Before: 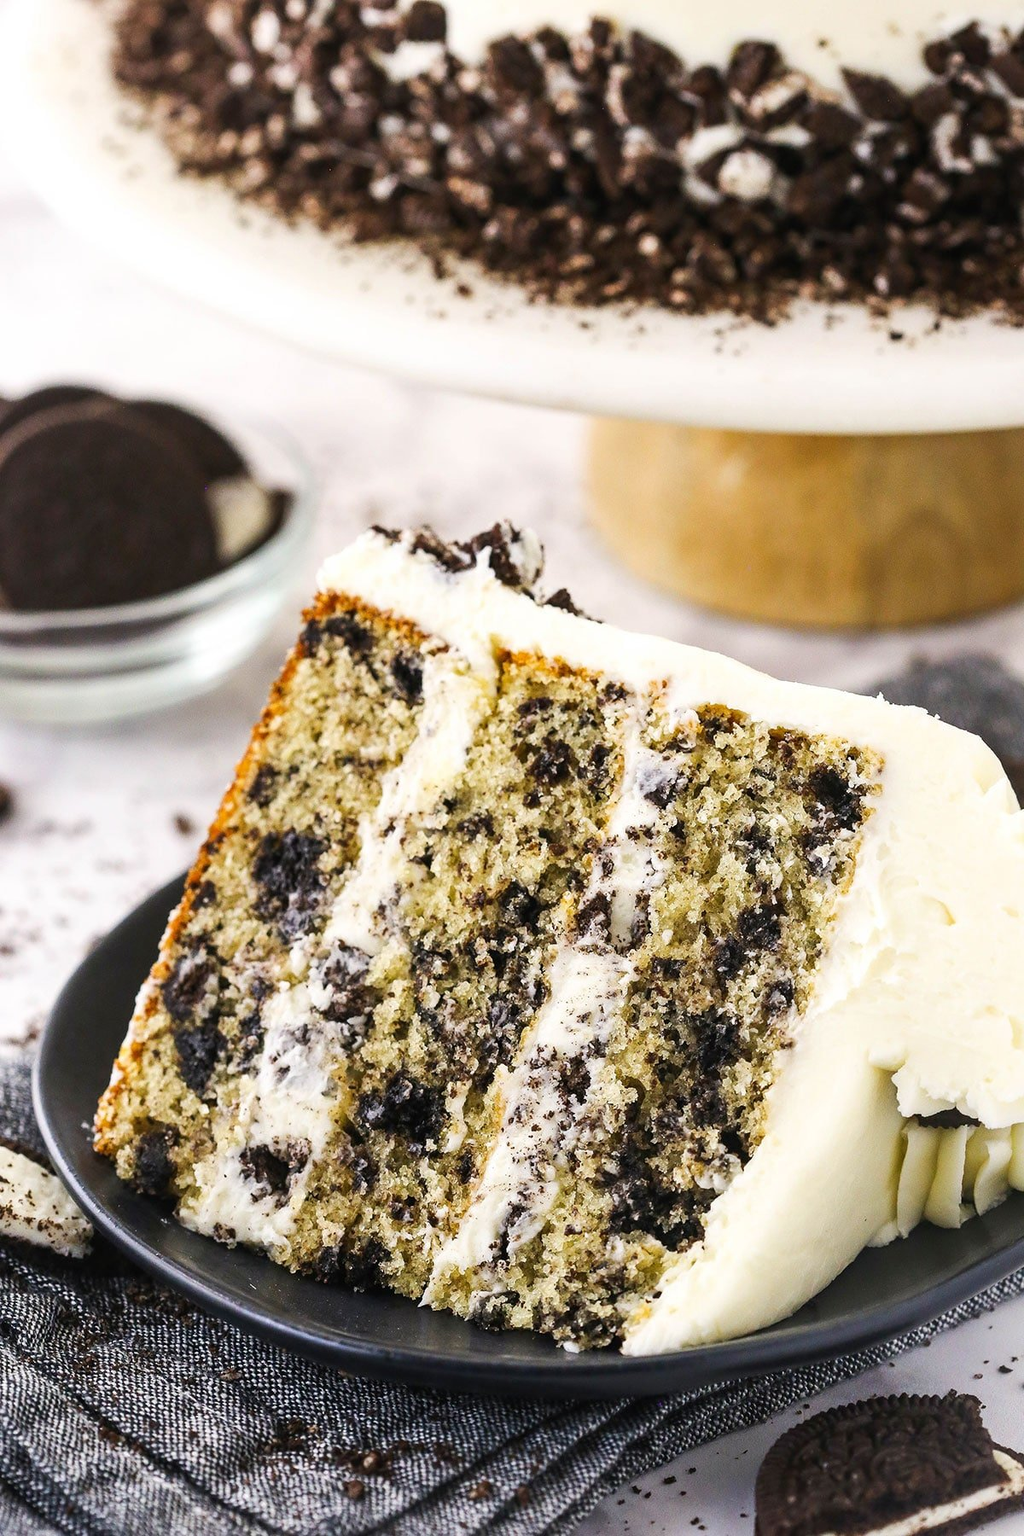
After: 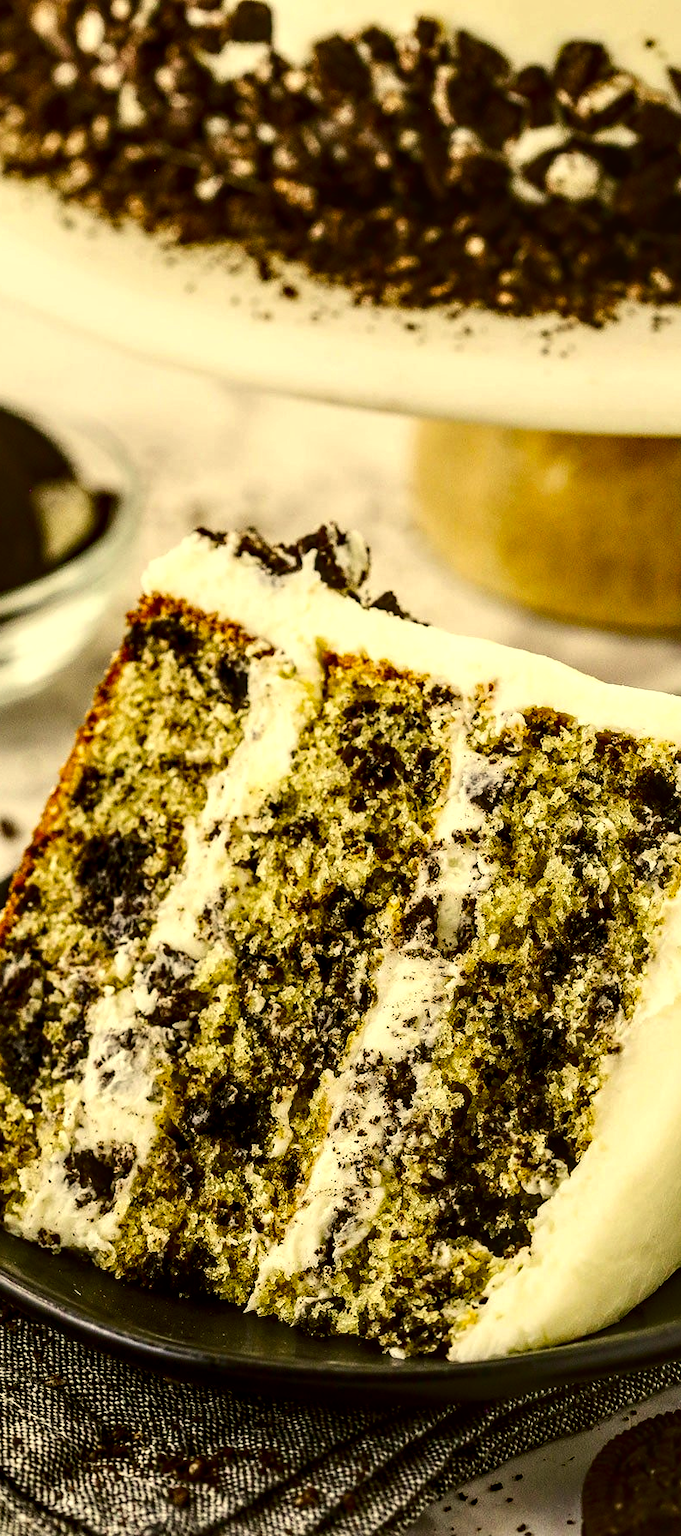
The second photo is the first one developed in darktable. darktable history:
local contrast: detail 142%
color correction: highlights a* 0.146, highlights b* 28.84, shadows a* -0.283, shadows b* 21.03
contrast brightness saturation: contrast 0.132, brightness -0.237, saturation 0.141
crop: left 17.224%, right 16.434%
